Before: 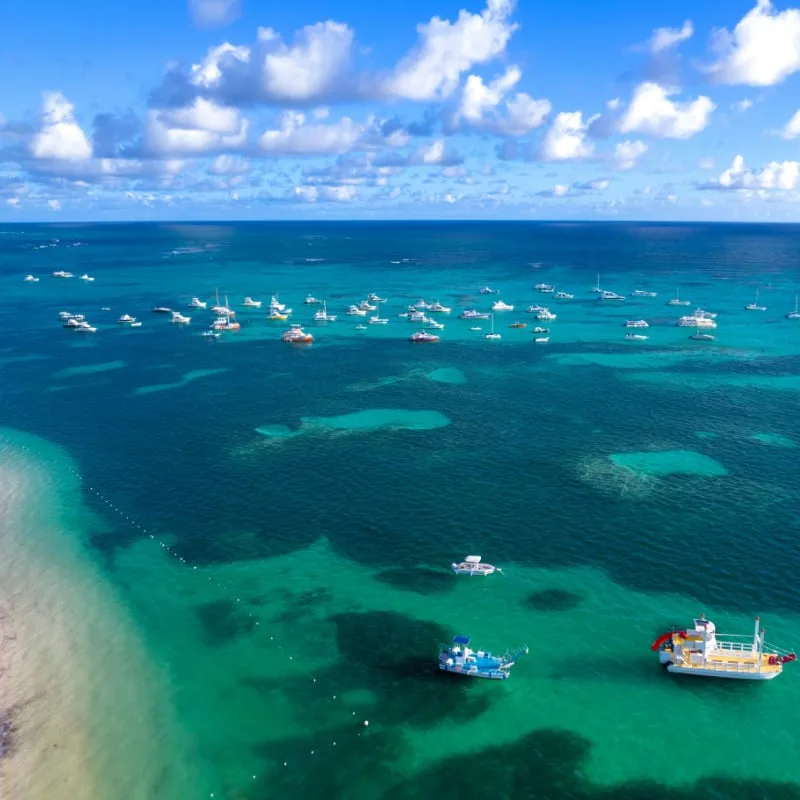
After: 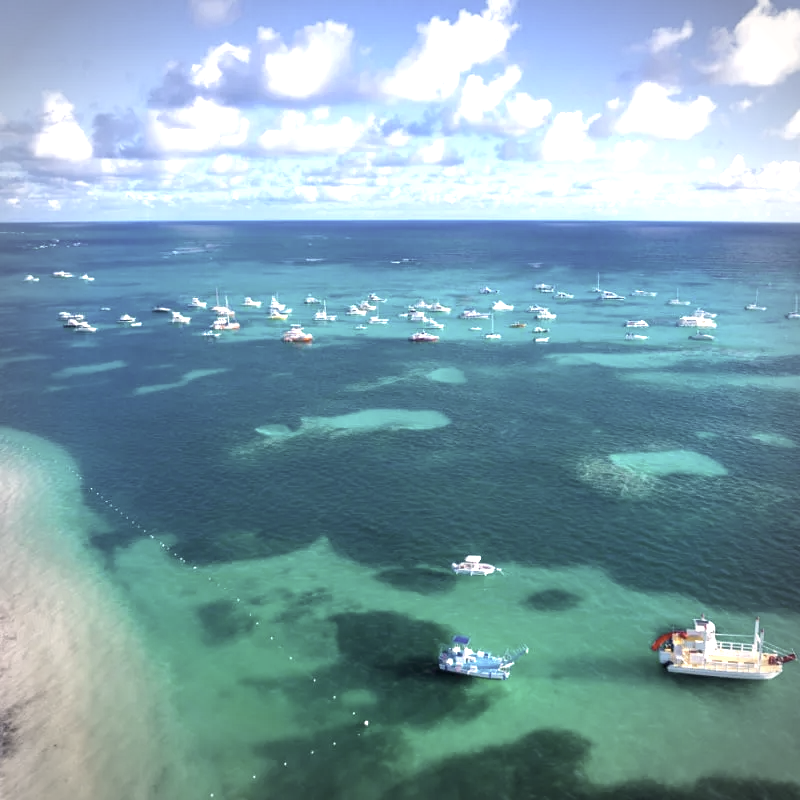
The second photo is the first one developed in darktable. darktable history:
exposure: exposure 1 EV, compensate exposure bias true, compensate highlight preservation false
color correction: highlights a* 5.51, highlights b* 5.2, saturation 0.656
vignetting: automatic ratio true
